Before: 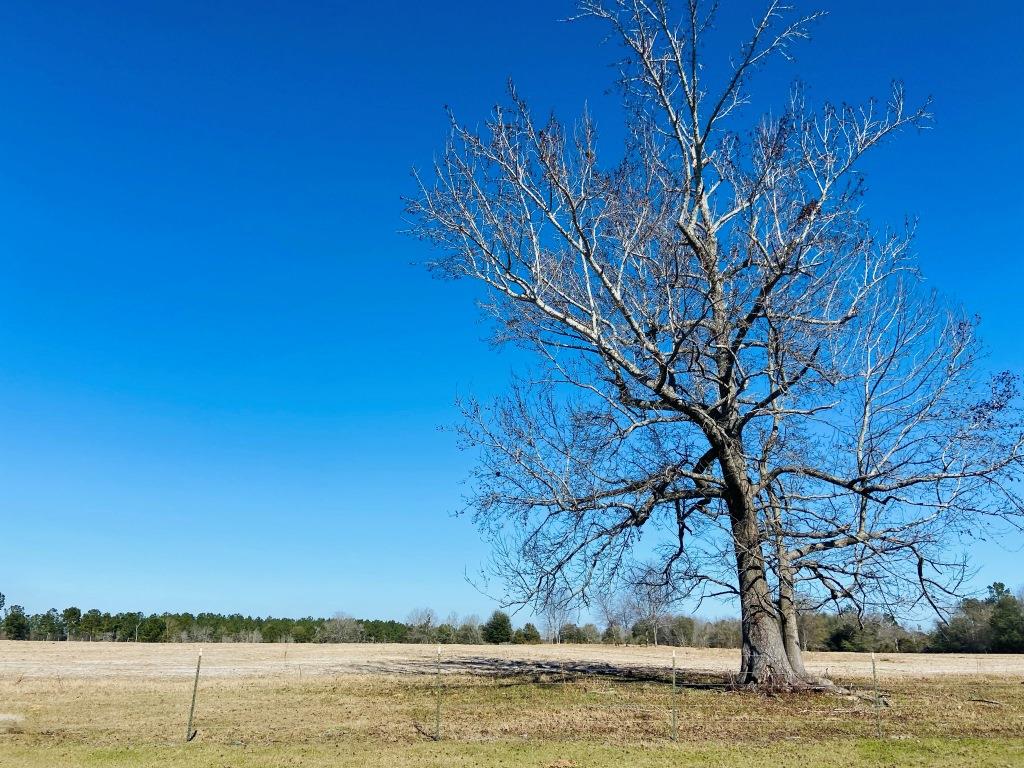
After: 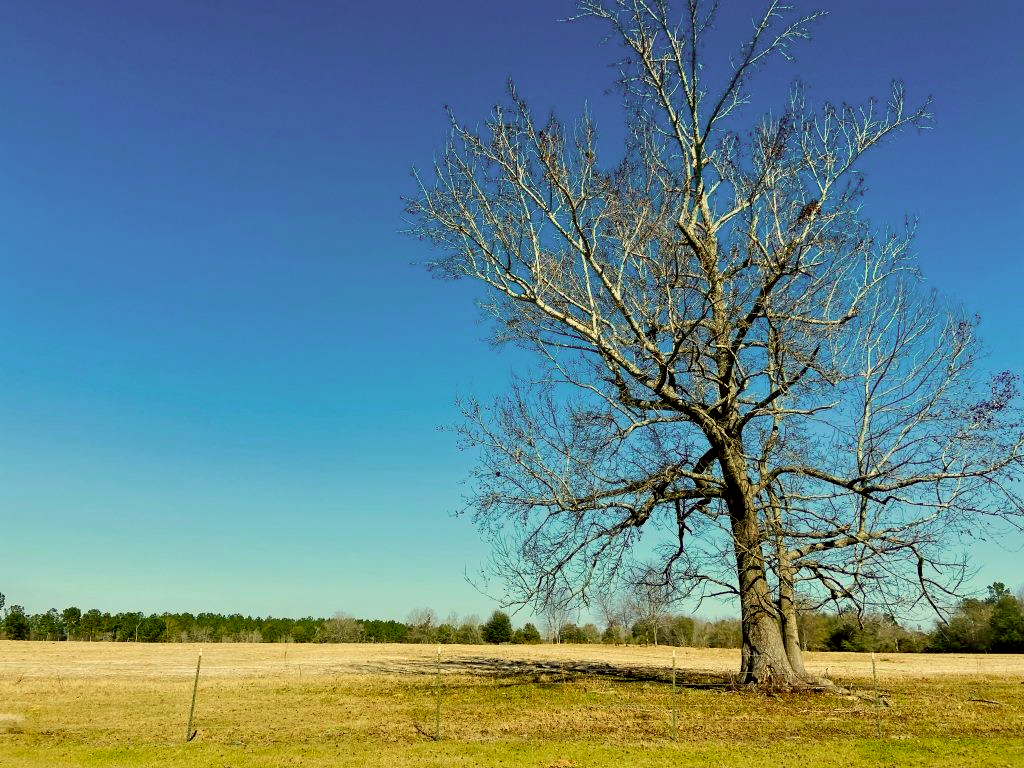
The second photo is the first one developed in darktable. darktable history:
shadows and highlights: shadows 25, highlights -25
tone equalizer: on, module defaults
exposure: black level correction 0.007, compensate highlight preservation false
color correction: highlights a* 0.162, highlights b* 29.53, shadows a* -0.162, shadows b* 21.09
